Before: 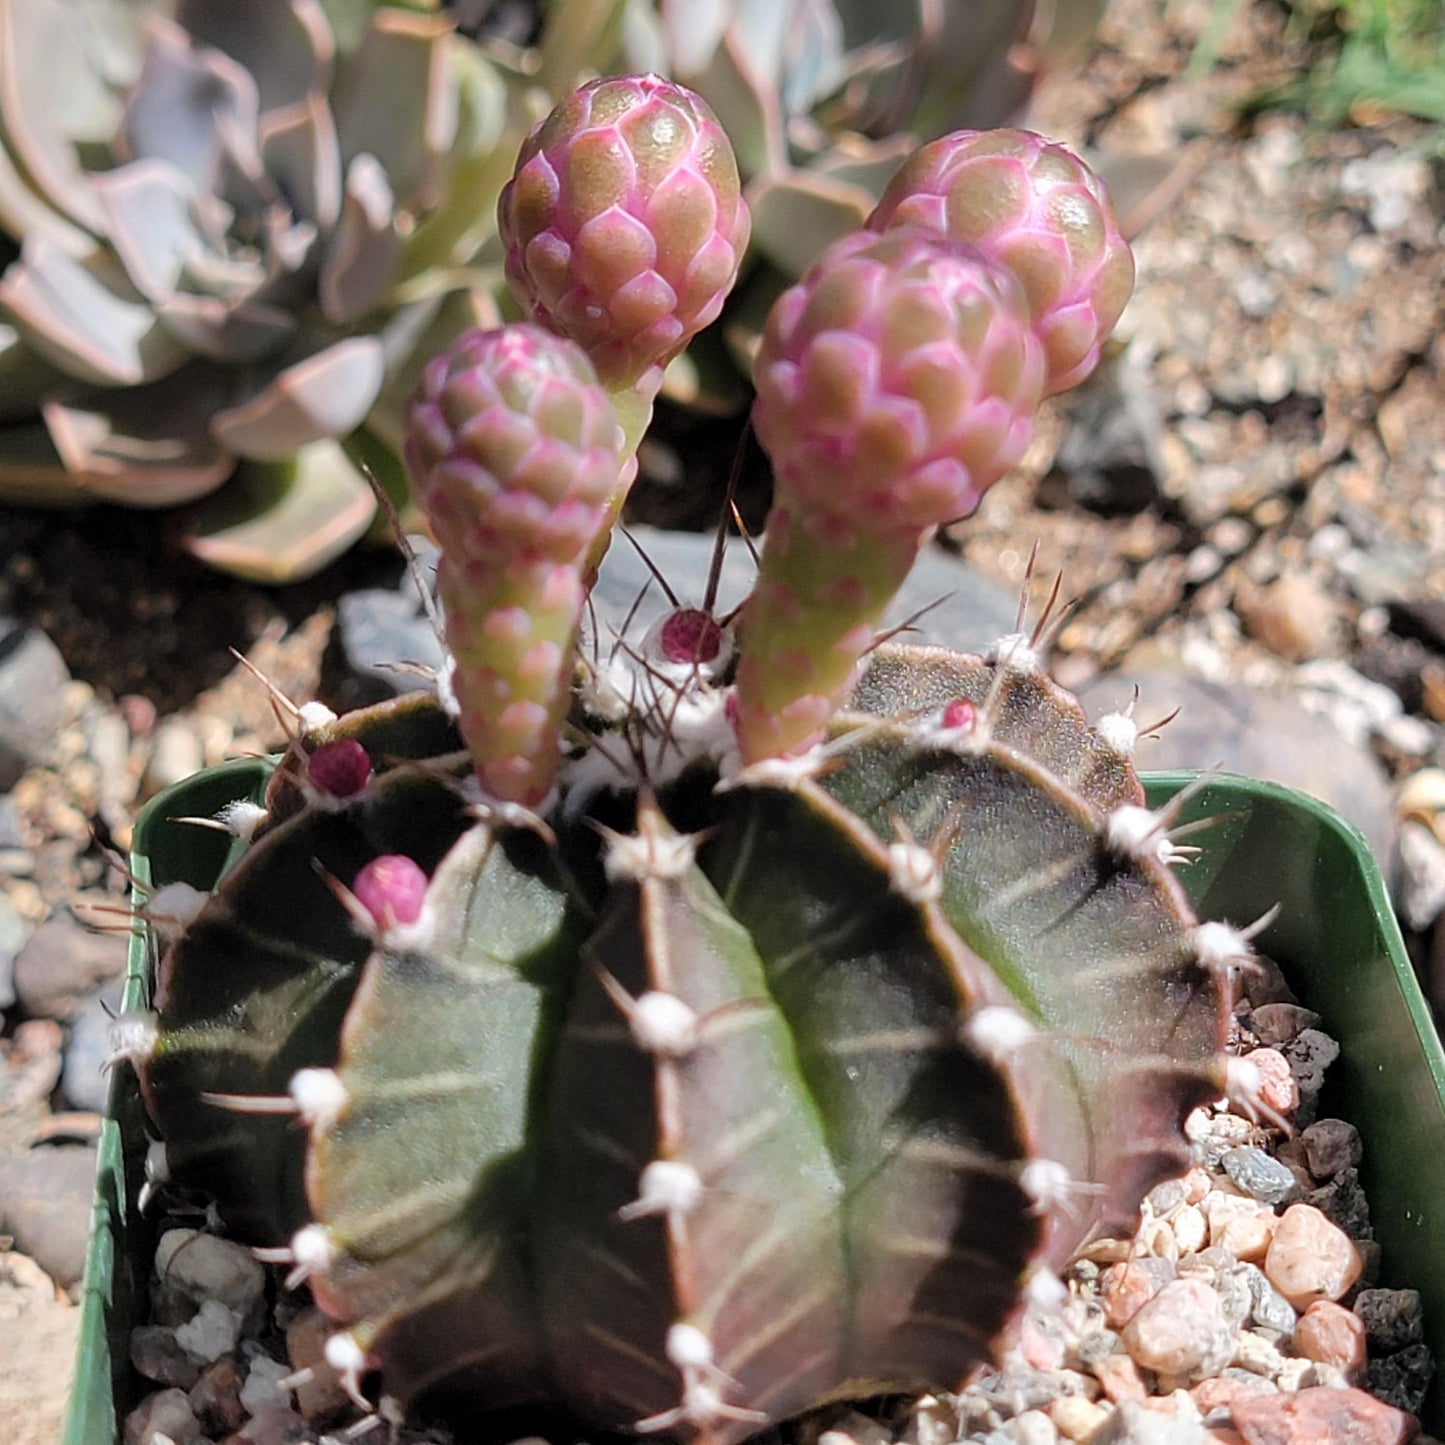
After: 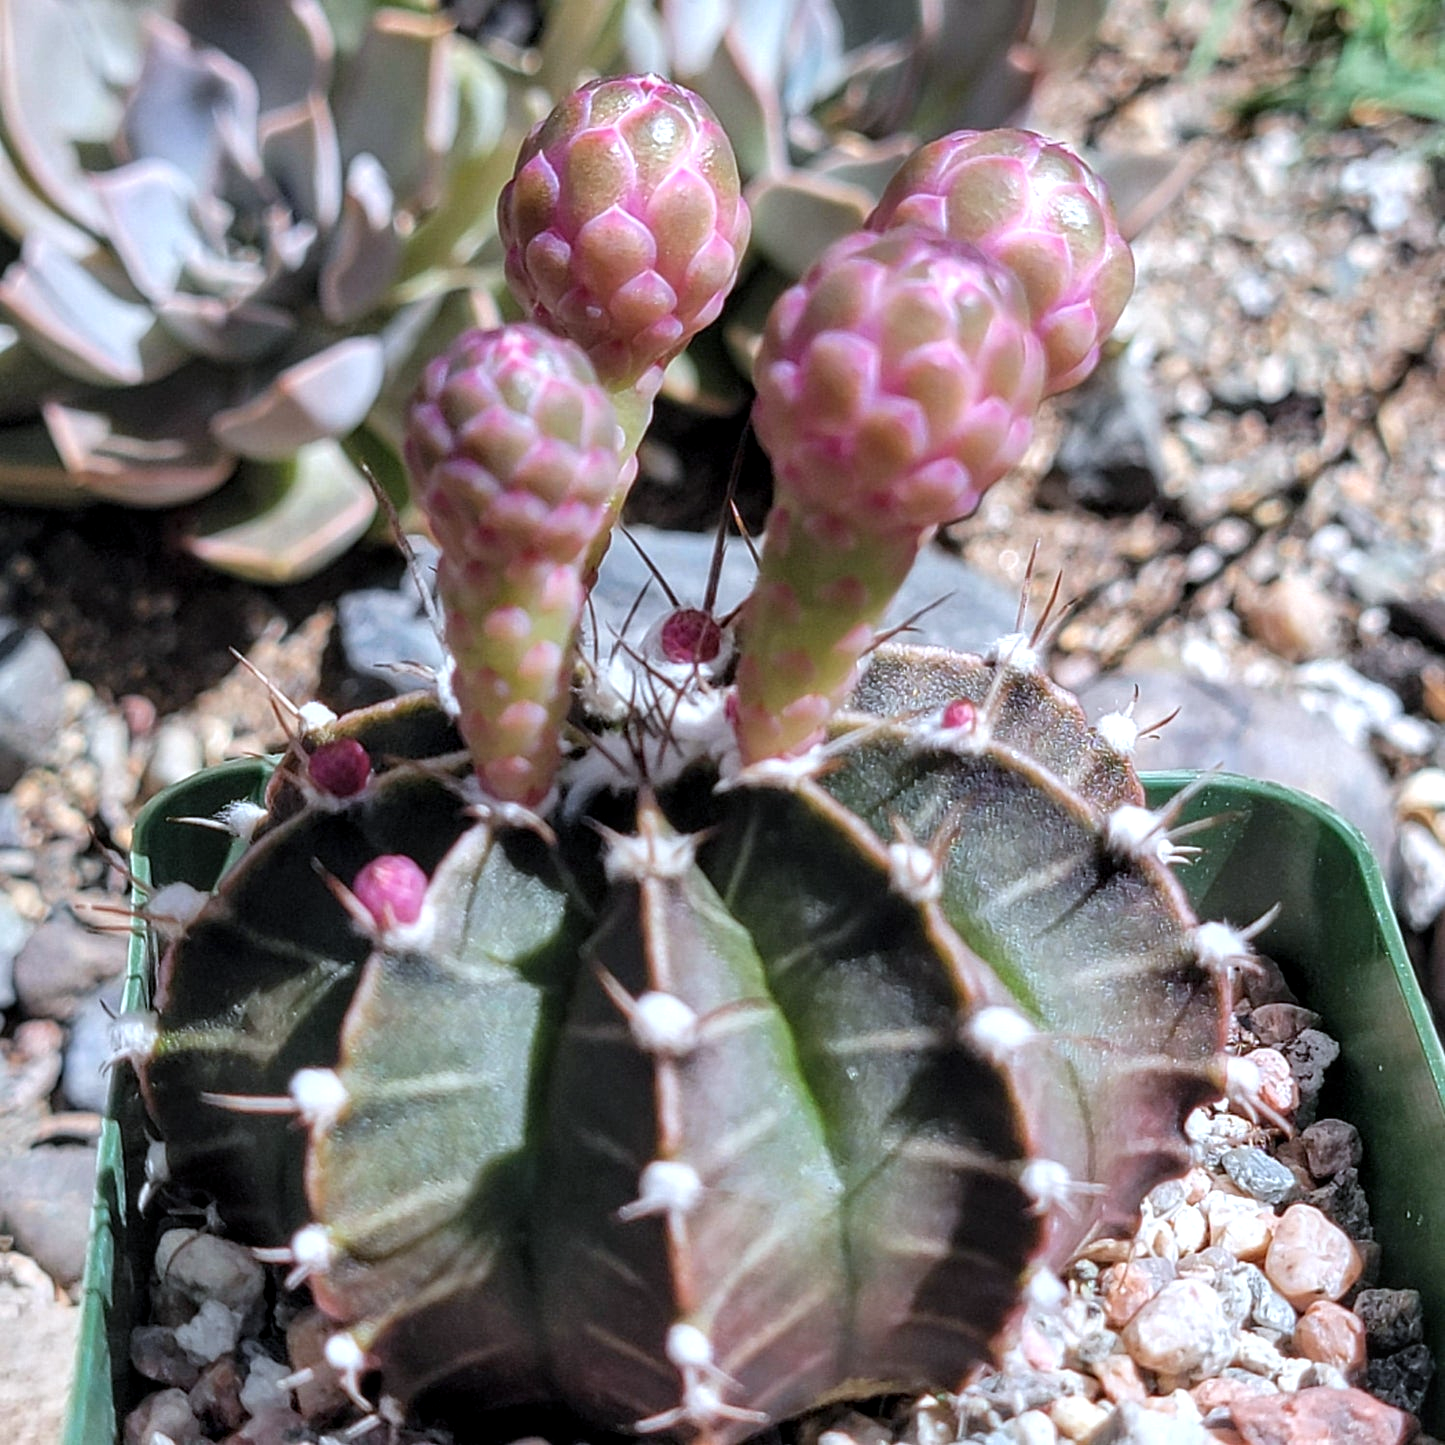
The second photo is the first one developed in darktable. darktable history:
exposure: exposure 0.202 EV, compensate highlight preservation false
local contrast: on, module defaults
color calibration: x 0.371, y 0.377, temperature 4301.15 K
